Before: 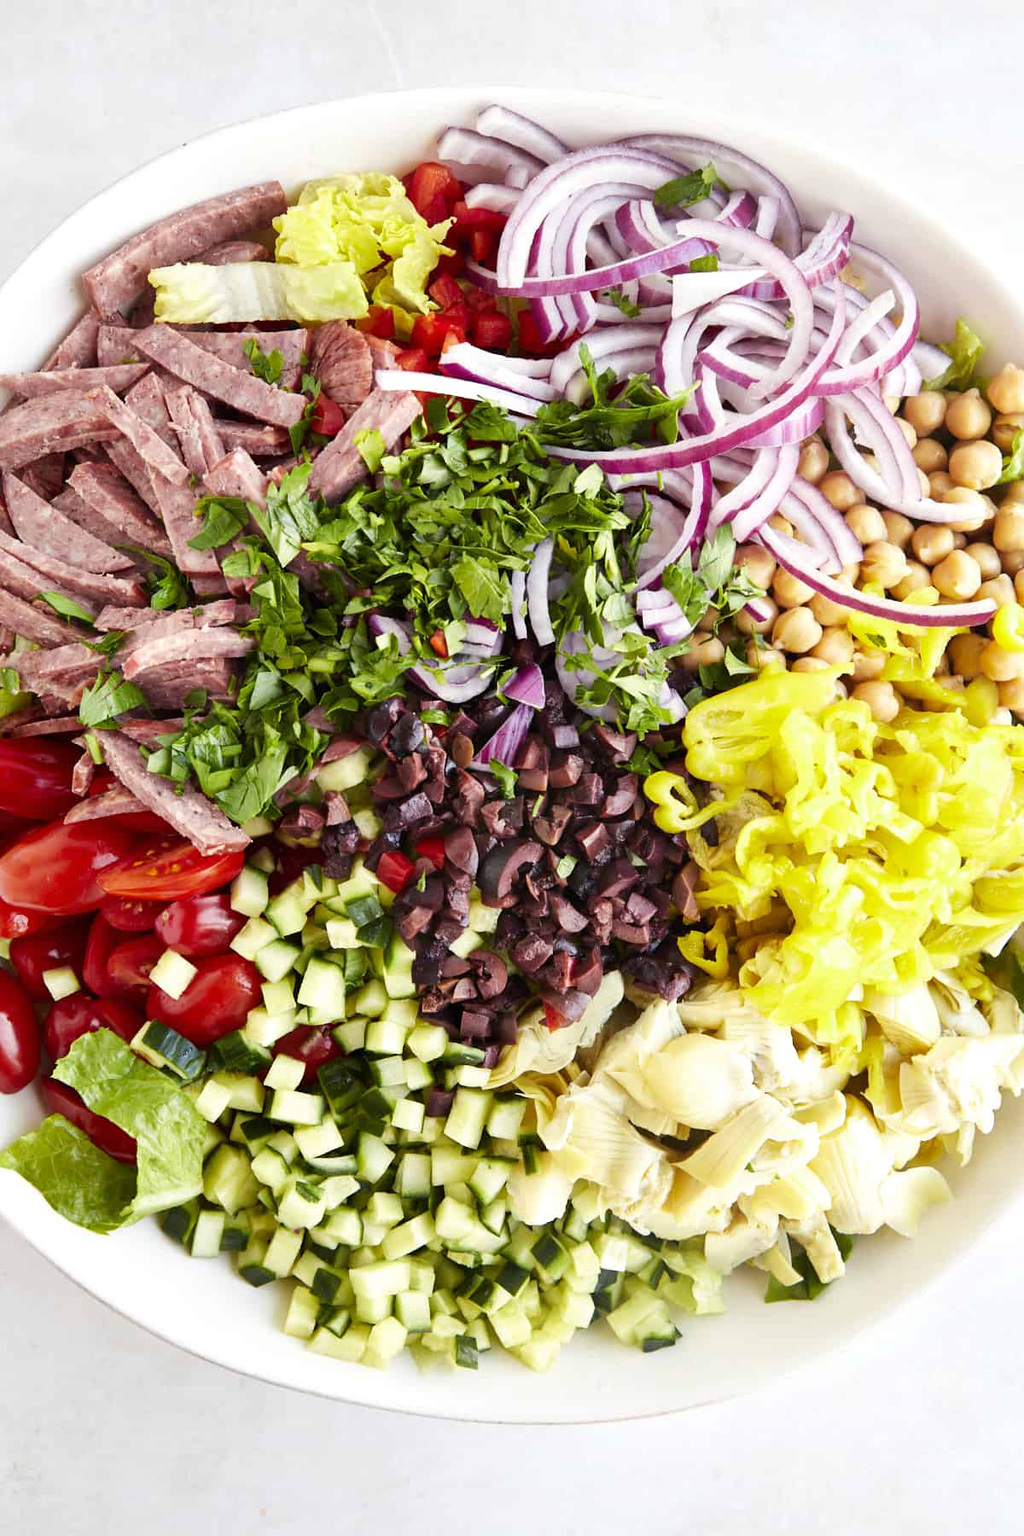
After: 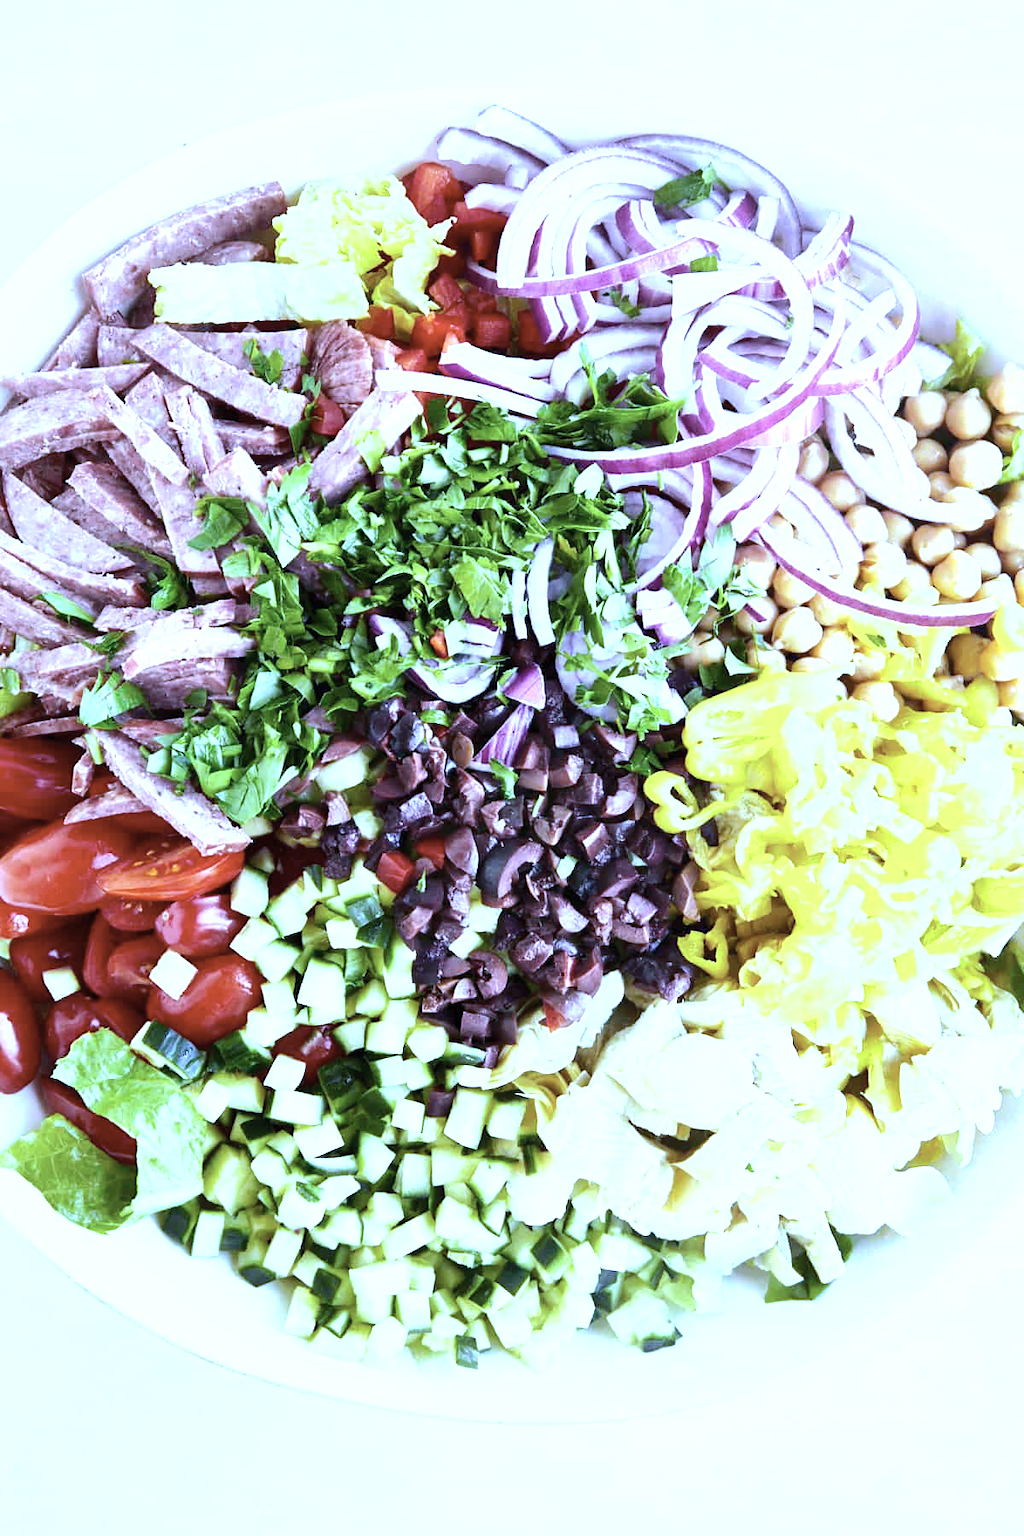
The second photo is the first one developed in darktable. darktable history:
shadows and highlights: shadows 62.66, white point adjustment 0.37, highlights -34.44, compress 83.82%
white balance: red 0.766, blue 1.537
contrast brightness saturation: contrast 0.1, saturation -0.36
exposure: black level correction 0, exposure 1 EV, compensate exposure bias true, compensate highlight preservation false
